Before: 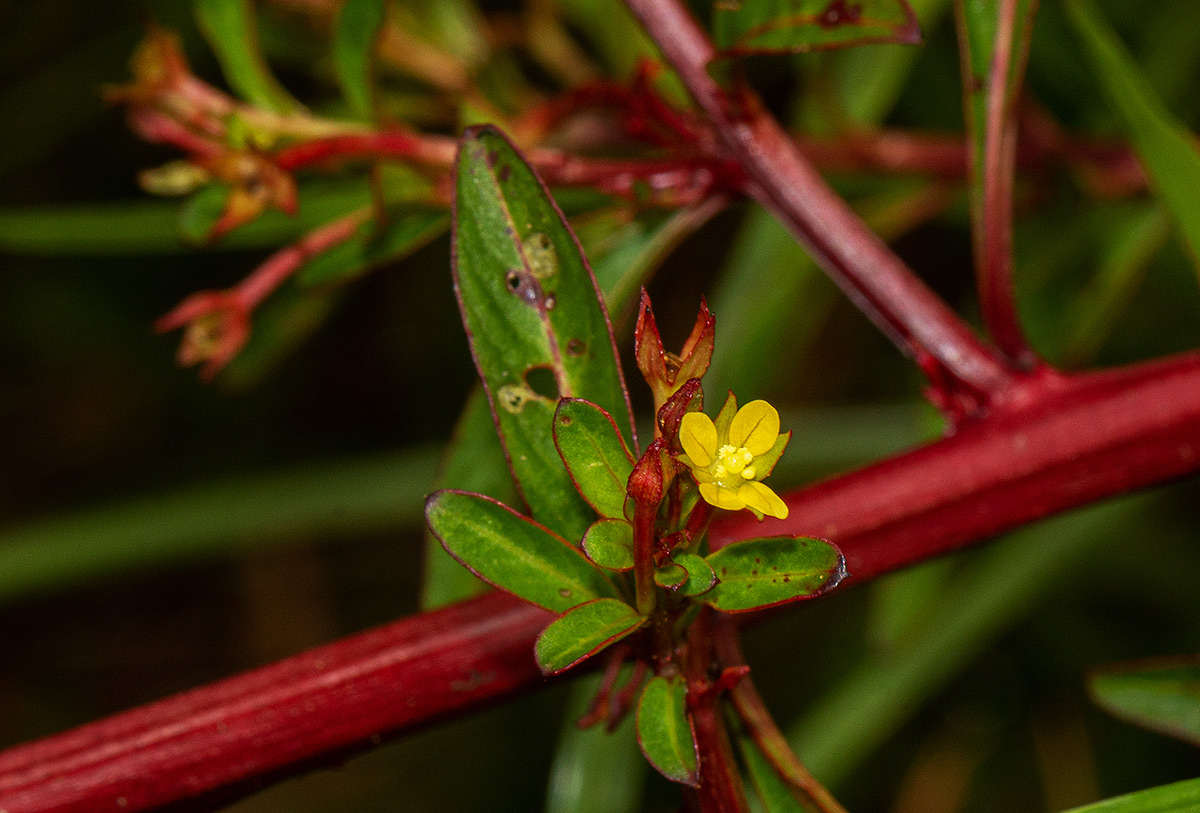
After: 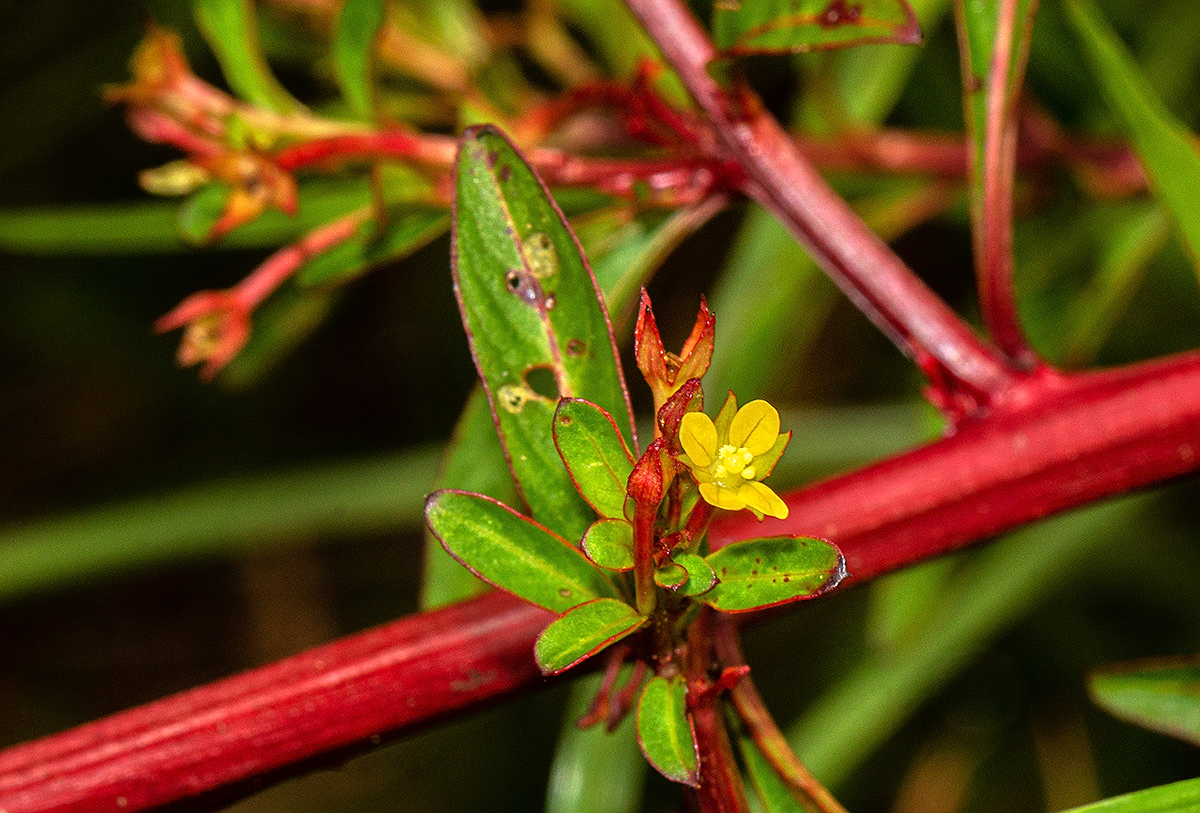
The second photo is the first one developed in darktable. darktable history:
sharpen: amount 0.2
tone equalizer: -7 EV 0.15 EV, -6 EV 0.6 EV, -5 EV 1.15 EV, -4 EV 1.33 EV, -3 EV 1.15 EV, -2 EV 0.6 EV, -1 EV 0.15 EV, mask exposure compensation -0.5 EV
